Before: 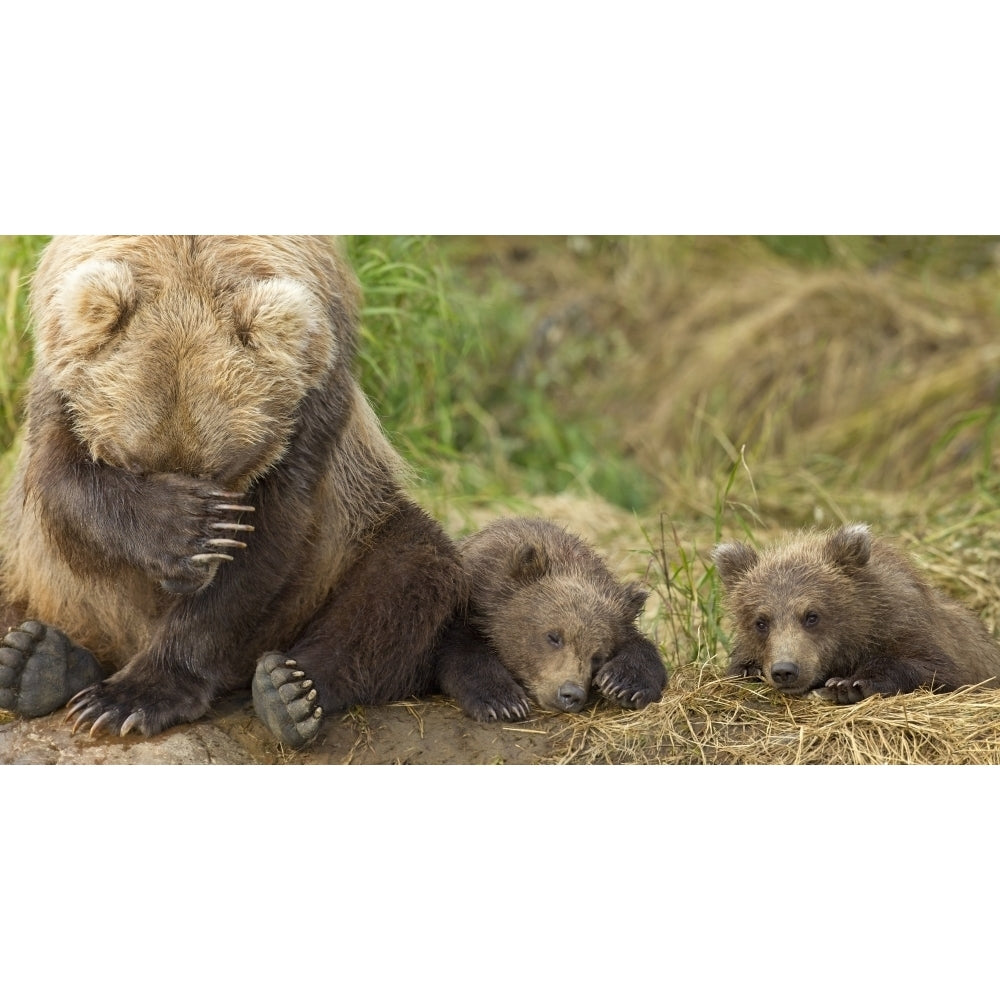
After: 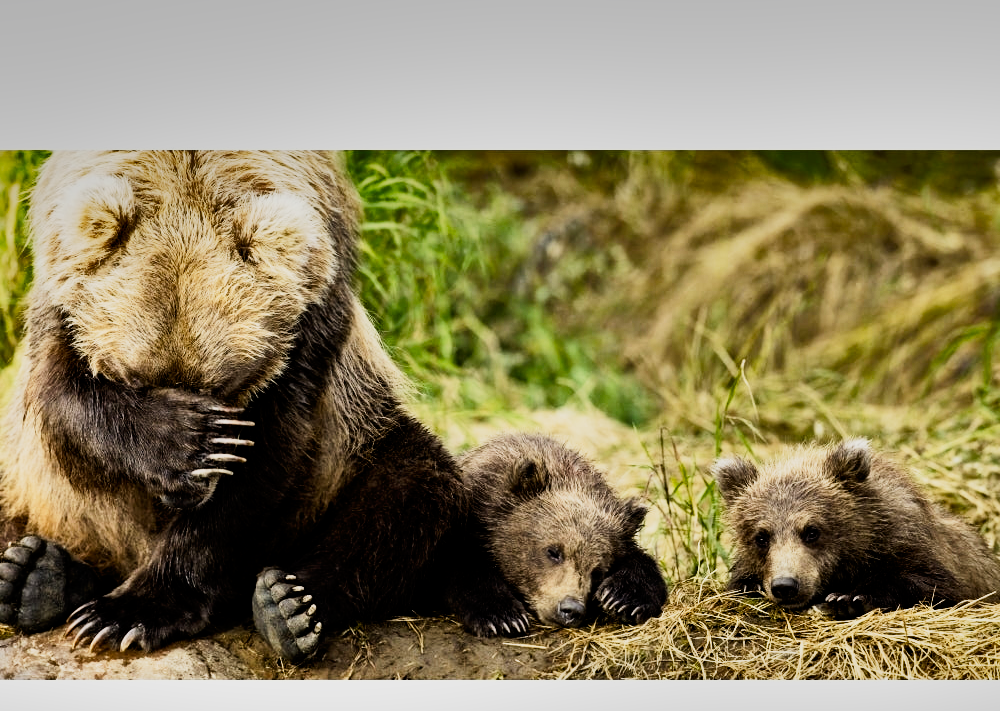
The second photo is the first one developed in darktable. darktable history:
exposure: black level correction 0.017, exposure -0.006 EV, compensate exposure bias true, compensate highlight preservation false
tone equalizer: -8 EV -0.438 EV, -7 EV -0.42 EV, -6 EV -0.342 EV, -5 EV -0.237 EV, -3 EV 0.211 EV, -2 EV 0.316 EV, -1 EV 0.375 EV, +0 EV 0.436 EV, edges refinement/feathering 500, mask exposure compensation -1.57 EV, preserve details no
shadows and highlights: shadows 24.14, highlights -77.97, soften with gaussian
tone curve: curves: ch0 [(0, 0) (0.078, 0.029) (0.265, 0.241) (0.507, 0.56) (0.744, 0.826) (1, 0.948)]; ch1 [(0, 0) (0.346, 0.307) (0.418, 0.383) (0.46, 0.439) (0.482, 0.493) (0.502, 0.5) (0.517, 0.506) (0.55, 0.557) (0.601, 0.637) (0.666, 0.7) (1, 1)]; ch2 [(0, 0) (0.346, 0.34) (0.431, 0.45) (0.485, 0.494) (0.5, 0.498) (0.508, 0.499) (0.532, 0.546) (0.579, 0.628) (0.625, 0.668) (1, 1)], preserve colors none
crop and rotate: top 8.547%, bottom 20.34%
filmic rgb: black relative exposure -16 EV, white relative exposure 5.25 EV, threshold 3.02 EV, hardness 5.9, contrast 1.245, color science v6 (2022), iterations of high-quality reconstruction 0, enable highlight reconstruction true
